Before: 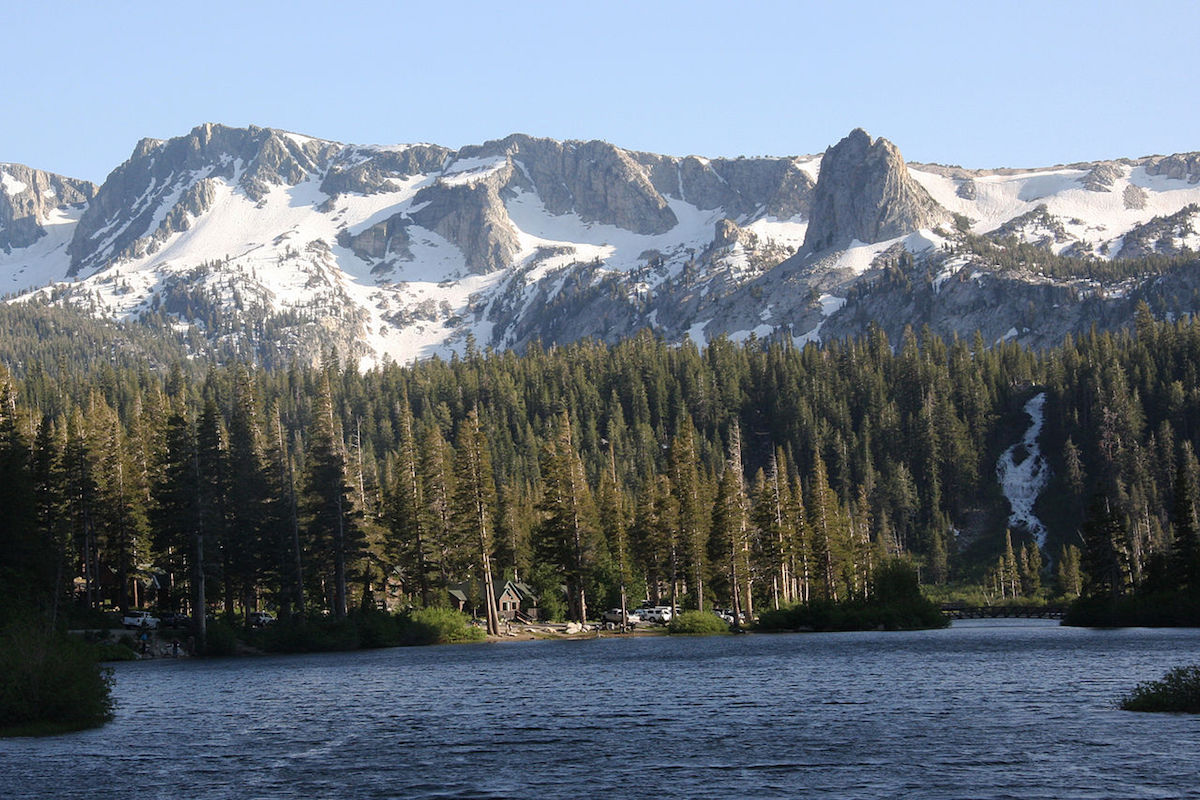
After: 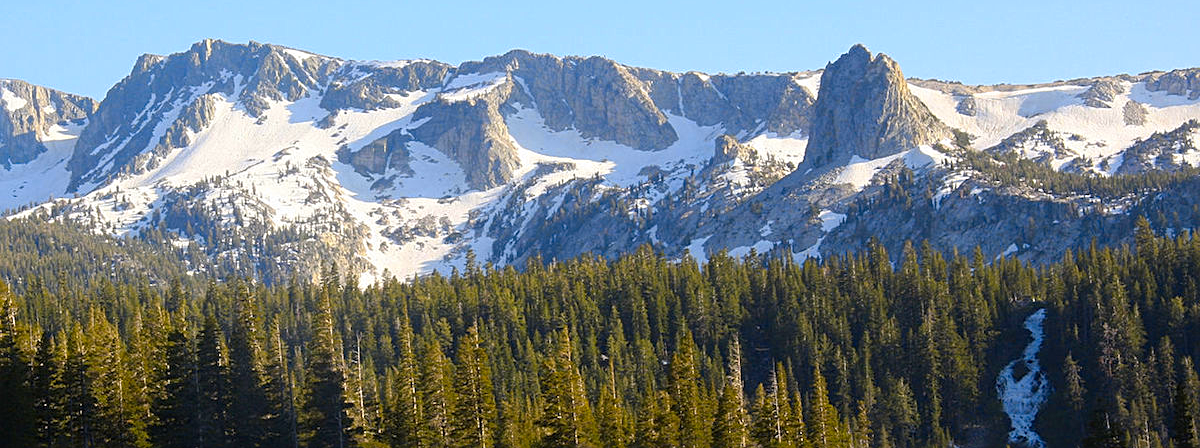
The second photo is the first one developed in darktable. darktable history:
color contrast: green-magenta contrast 1.12, blue-yellow contrast 1.95, unbound 0
sharpen: radius 2.167, amount 0.381, threshold 0
crop and rotate: top 10.605%, bottom 33.274%
